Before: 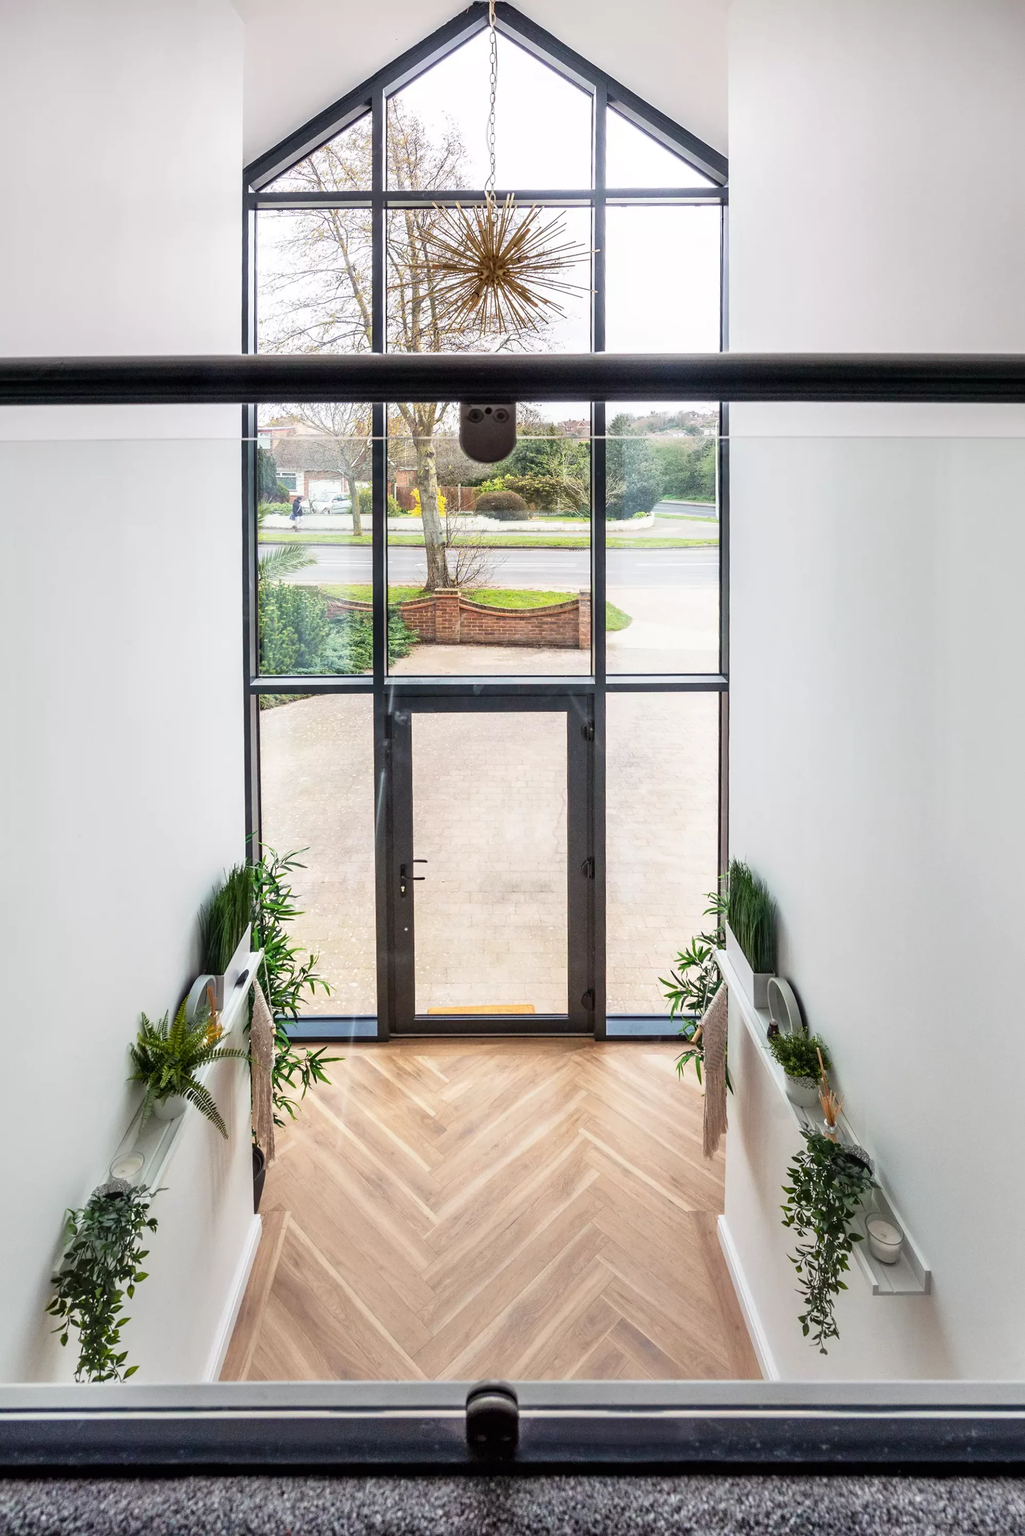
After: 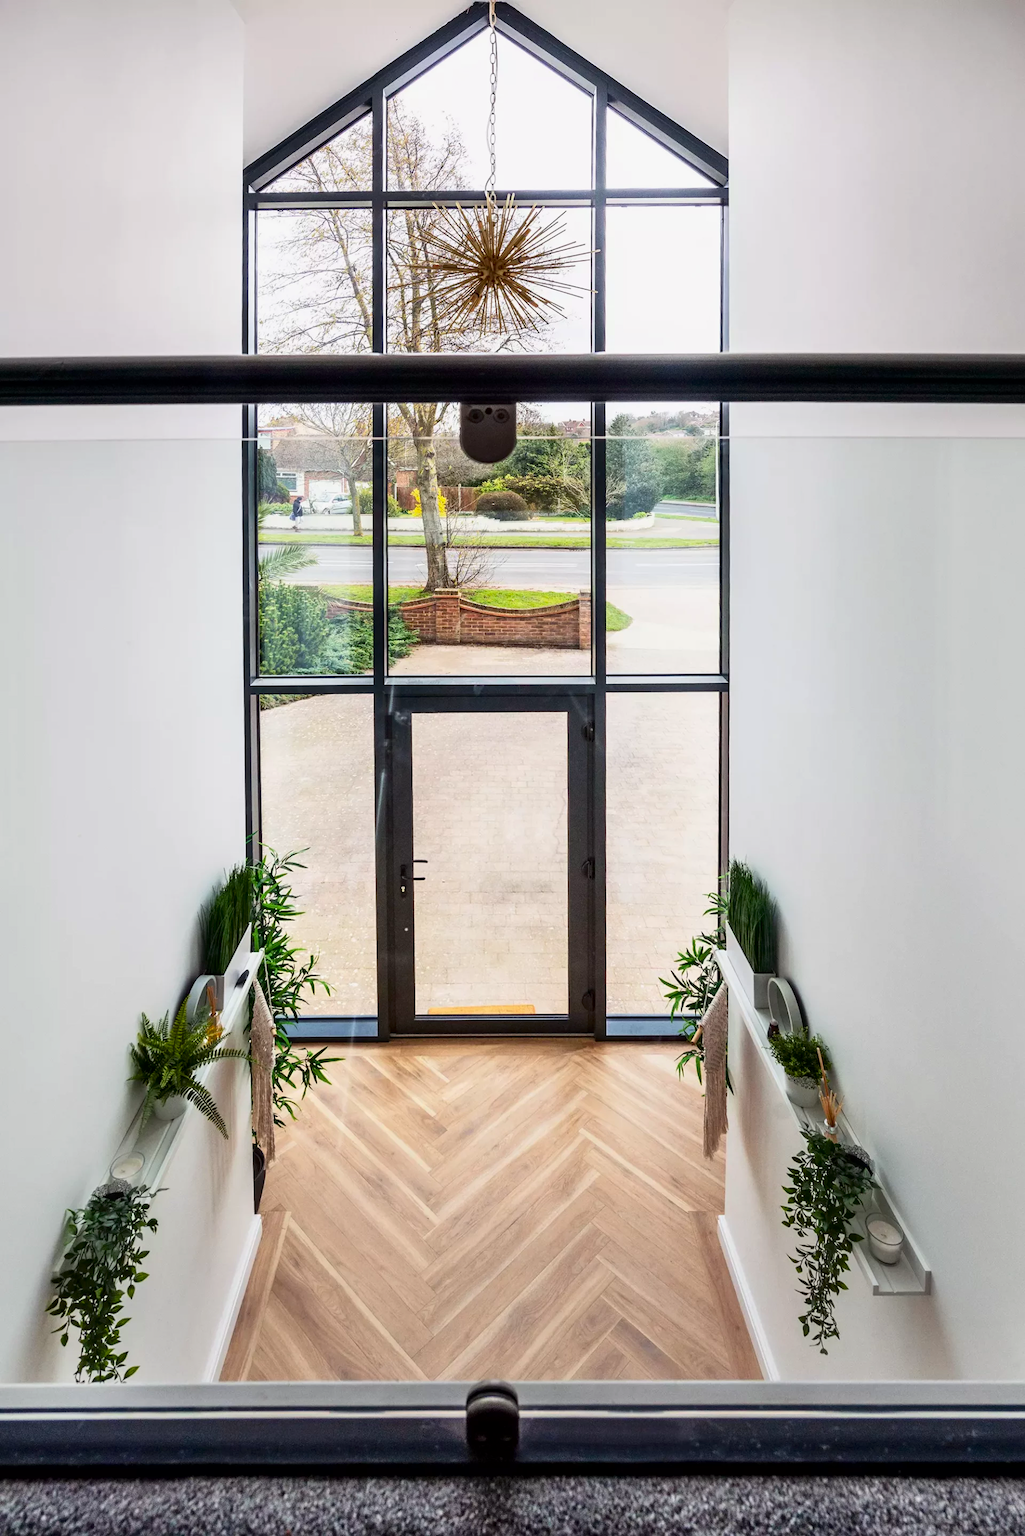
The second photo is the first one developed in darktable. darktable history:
exposure: black level correction 0.001, exposure -0.125 EV, compensate exposure bias true, compensate highlight preservation false
contrast brightness saturation: contrast 0.13, brightness -0.05, saturation 0.16
tone equalizer: on, module defaults
